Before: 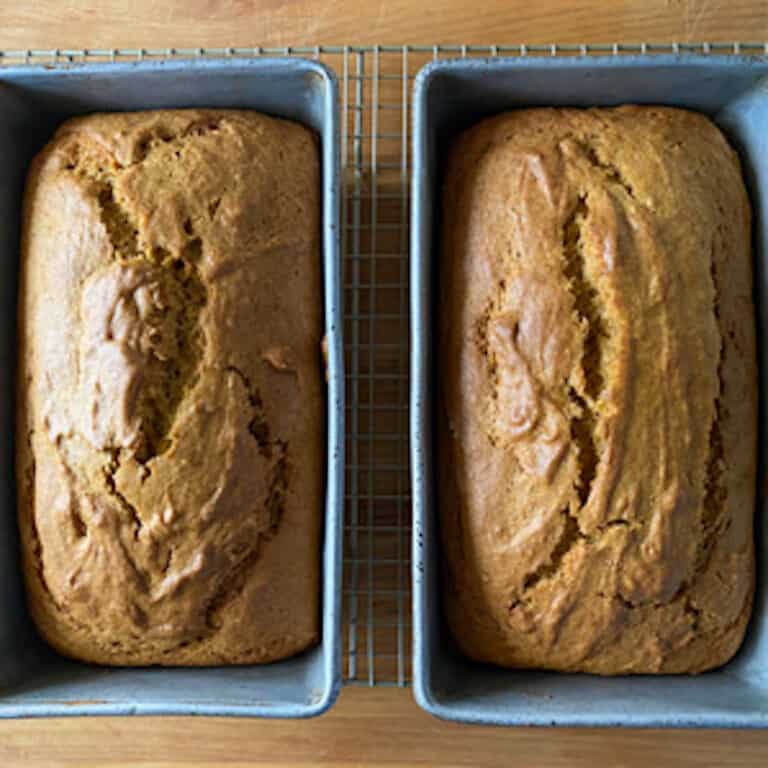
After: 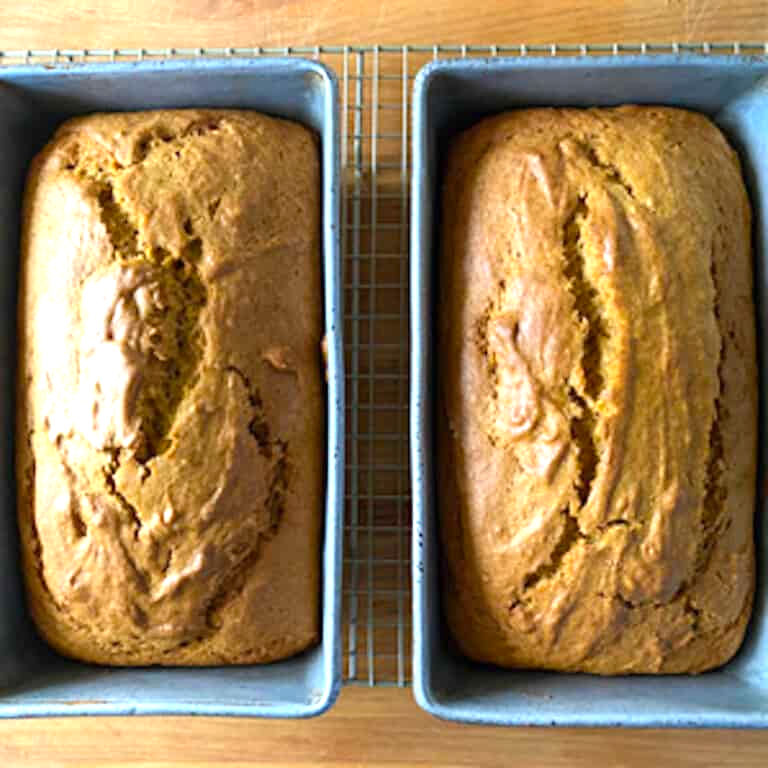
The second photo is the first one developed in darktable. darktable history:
exposure: black level correction 0, exposure 0.7 EV, compensate exposure bias true, compensate highlight preservation false
color balance rgb: perceptual saturation grading › global saturation 10%, global vibrance 10%
